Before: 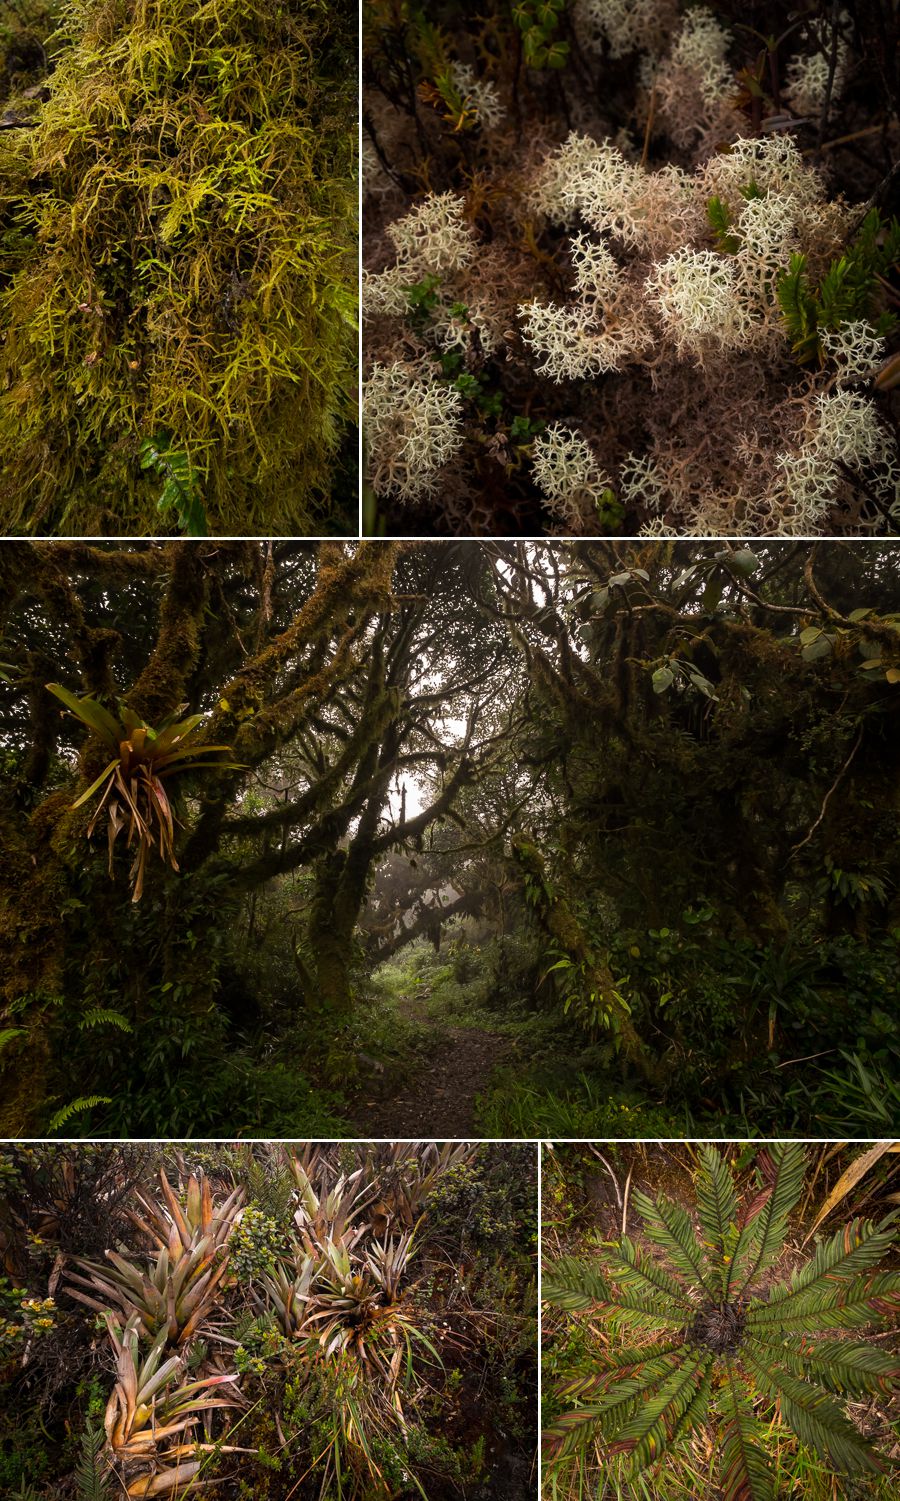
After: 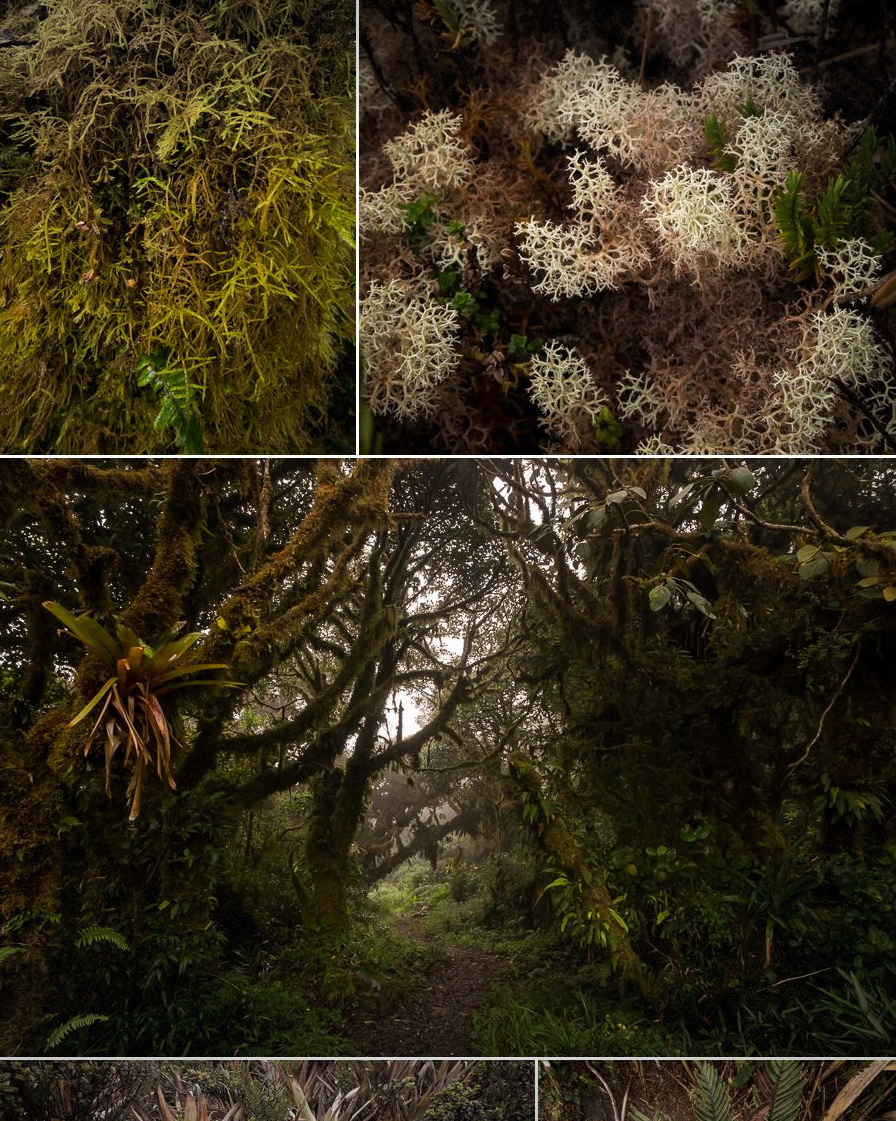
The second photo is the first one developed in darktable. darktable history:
vignetting: fall-off start 100%, brightness -0.406, saturation -0.3, width/height ratio 1.324, dithering 8-bit output, unbound false
crop: left 0.387%, top 5.469%, bottom 19.809%
